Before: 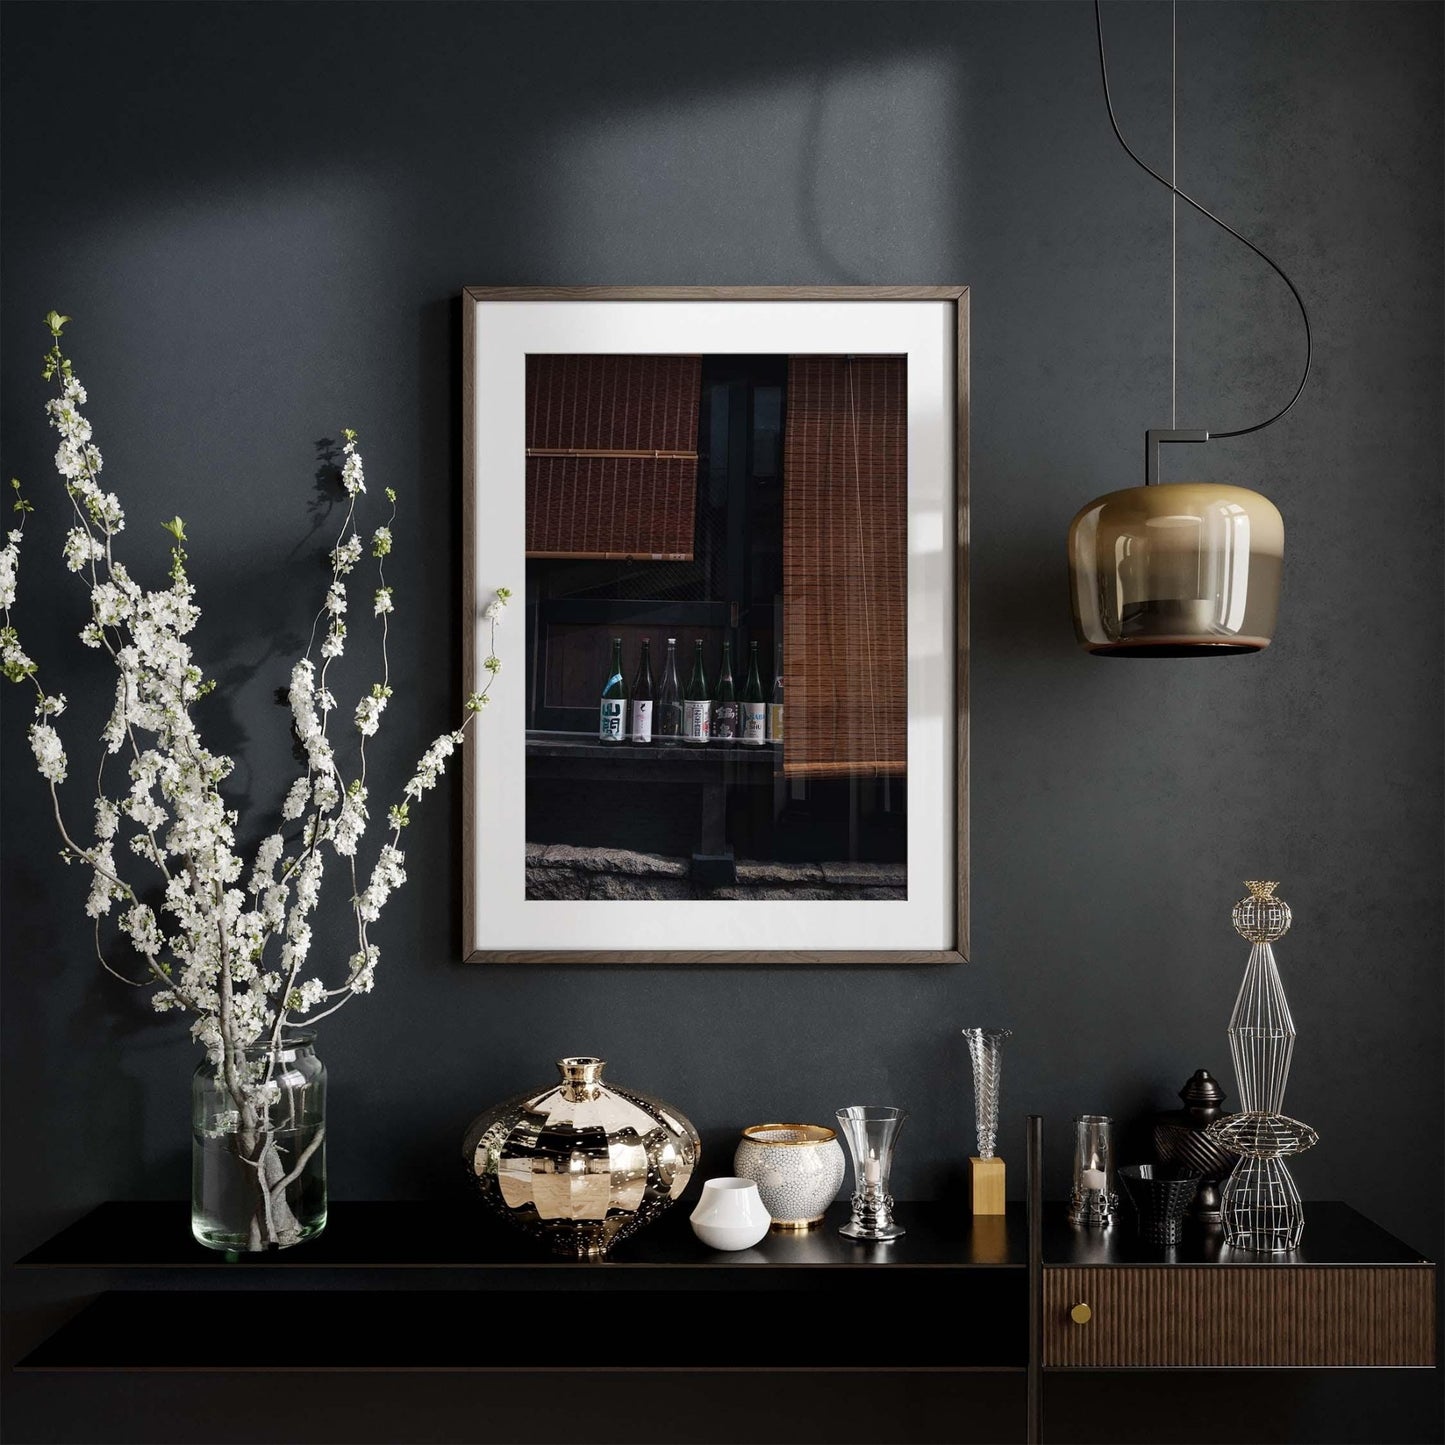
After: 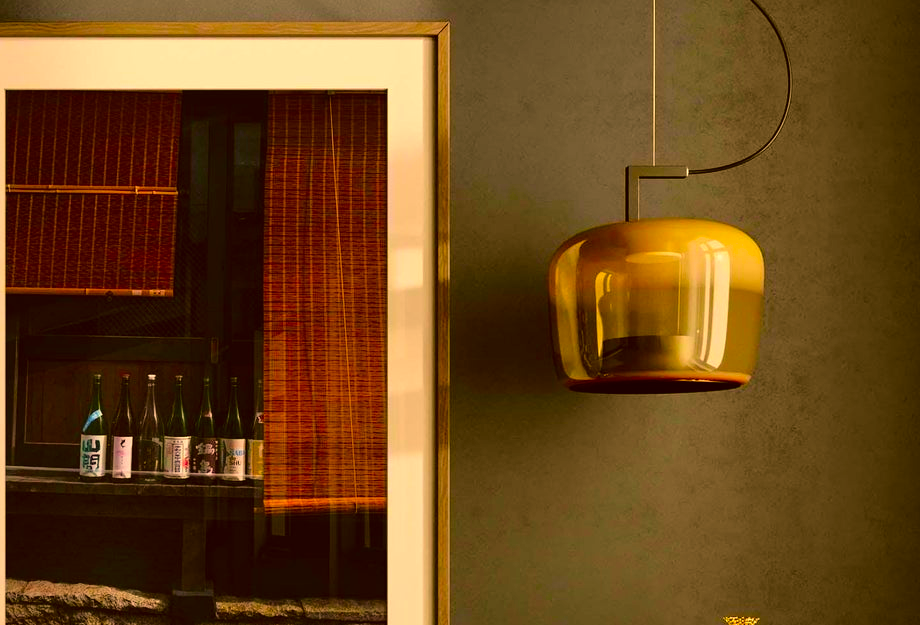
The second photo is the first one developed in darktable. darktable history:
crop: left 36.005%, top 18.293%, right 0.31%, bottom 38.444%
tone equalizer: -8 EV 0.001 EV, -7 EV -0.004 EV, -6 EV 0.009 EV, -5 EV 0.032 EV, -4 EV 0.276 EV, -3 EV 0.644 EV, -2 EV 0.584 EV, -1 EV 0.187 EV, +0 EV 0.024 EV
color balance rgb: perceptual saturation grading › global saturation 30%, global vibrance 10%
color correction: highlights a* 10.44, highlights b* 30.04, shadows a* 2.73, shadows b* 17.51, saturation 1.72
white balance: red 0.98, blue 1.034
